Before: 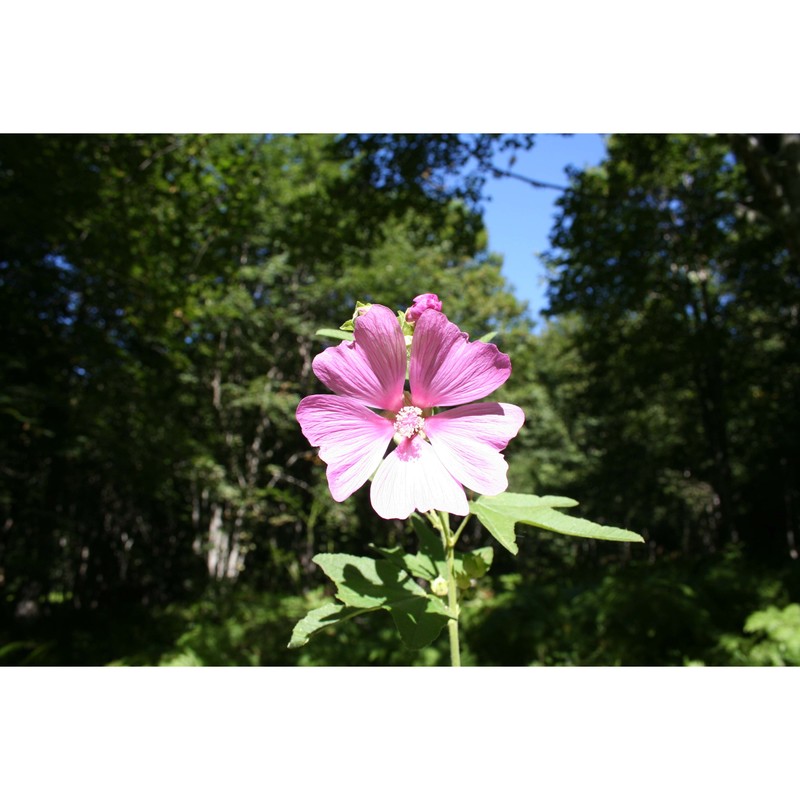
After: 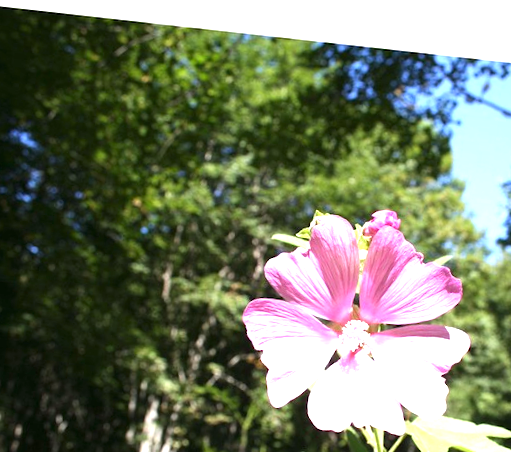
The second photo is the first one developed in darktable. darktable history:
exposure: black level correction 0, exposure 1.177 EV, compensate exposure bias true, compensate highlight preservation false
crop and rotate: angle -6.3°, left 2.08%, top 6.876%, right 27.328%, bottom 30.681%
